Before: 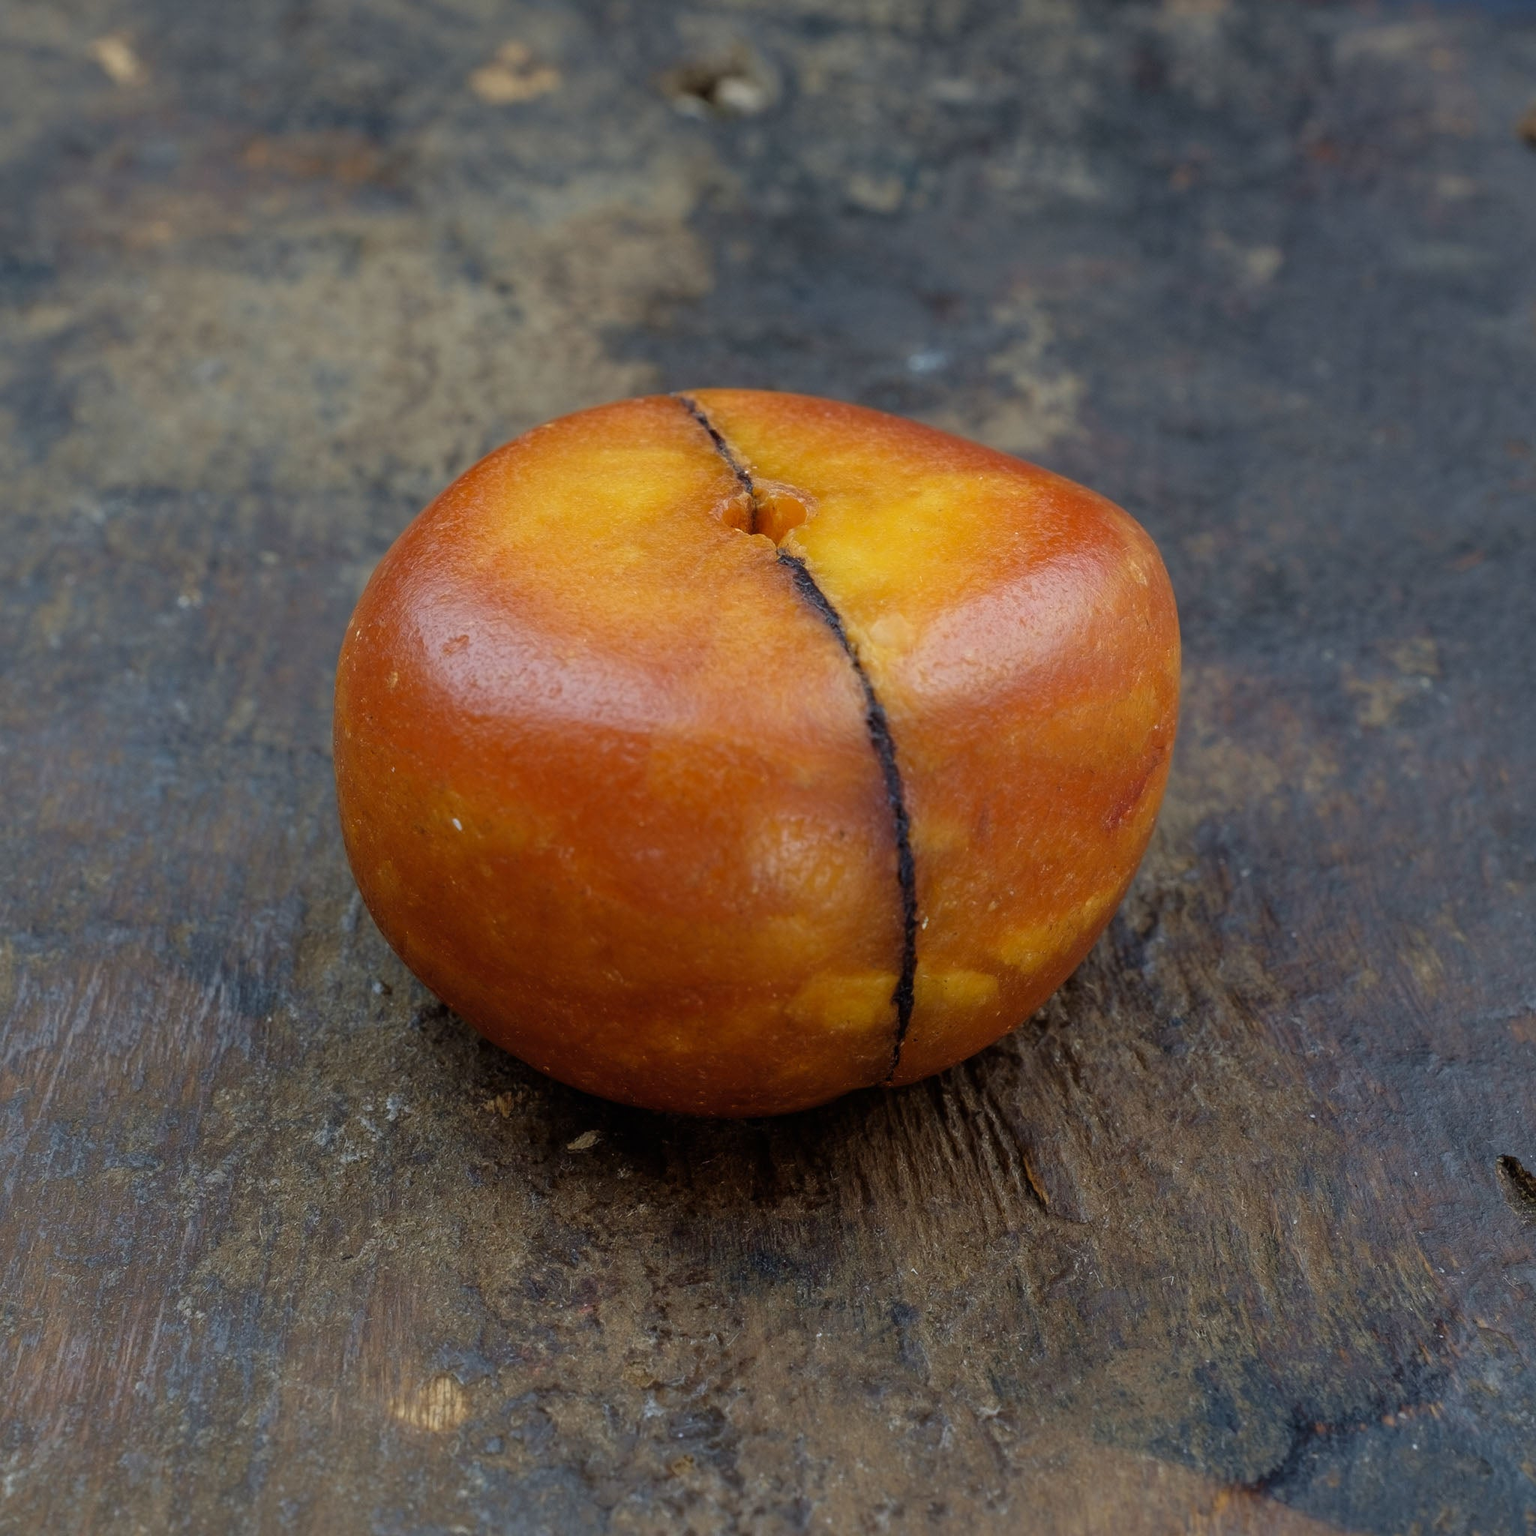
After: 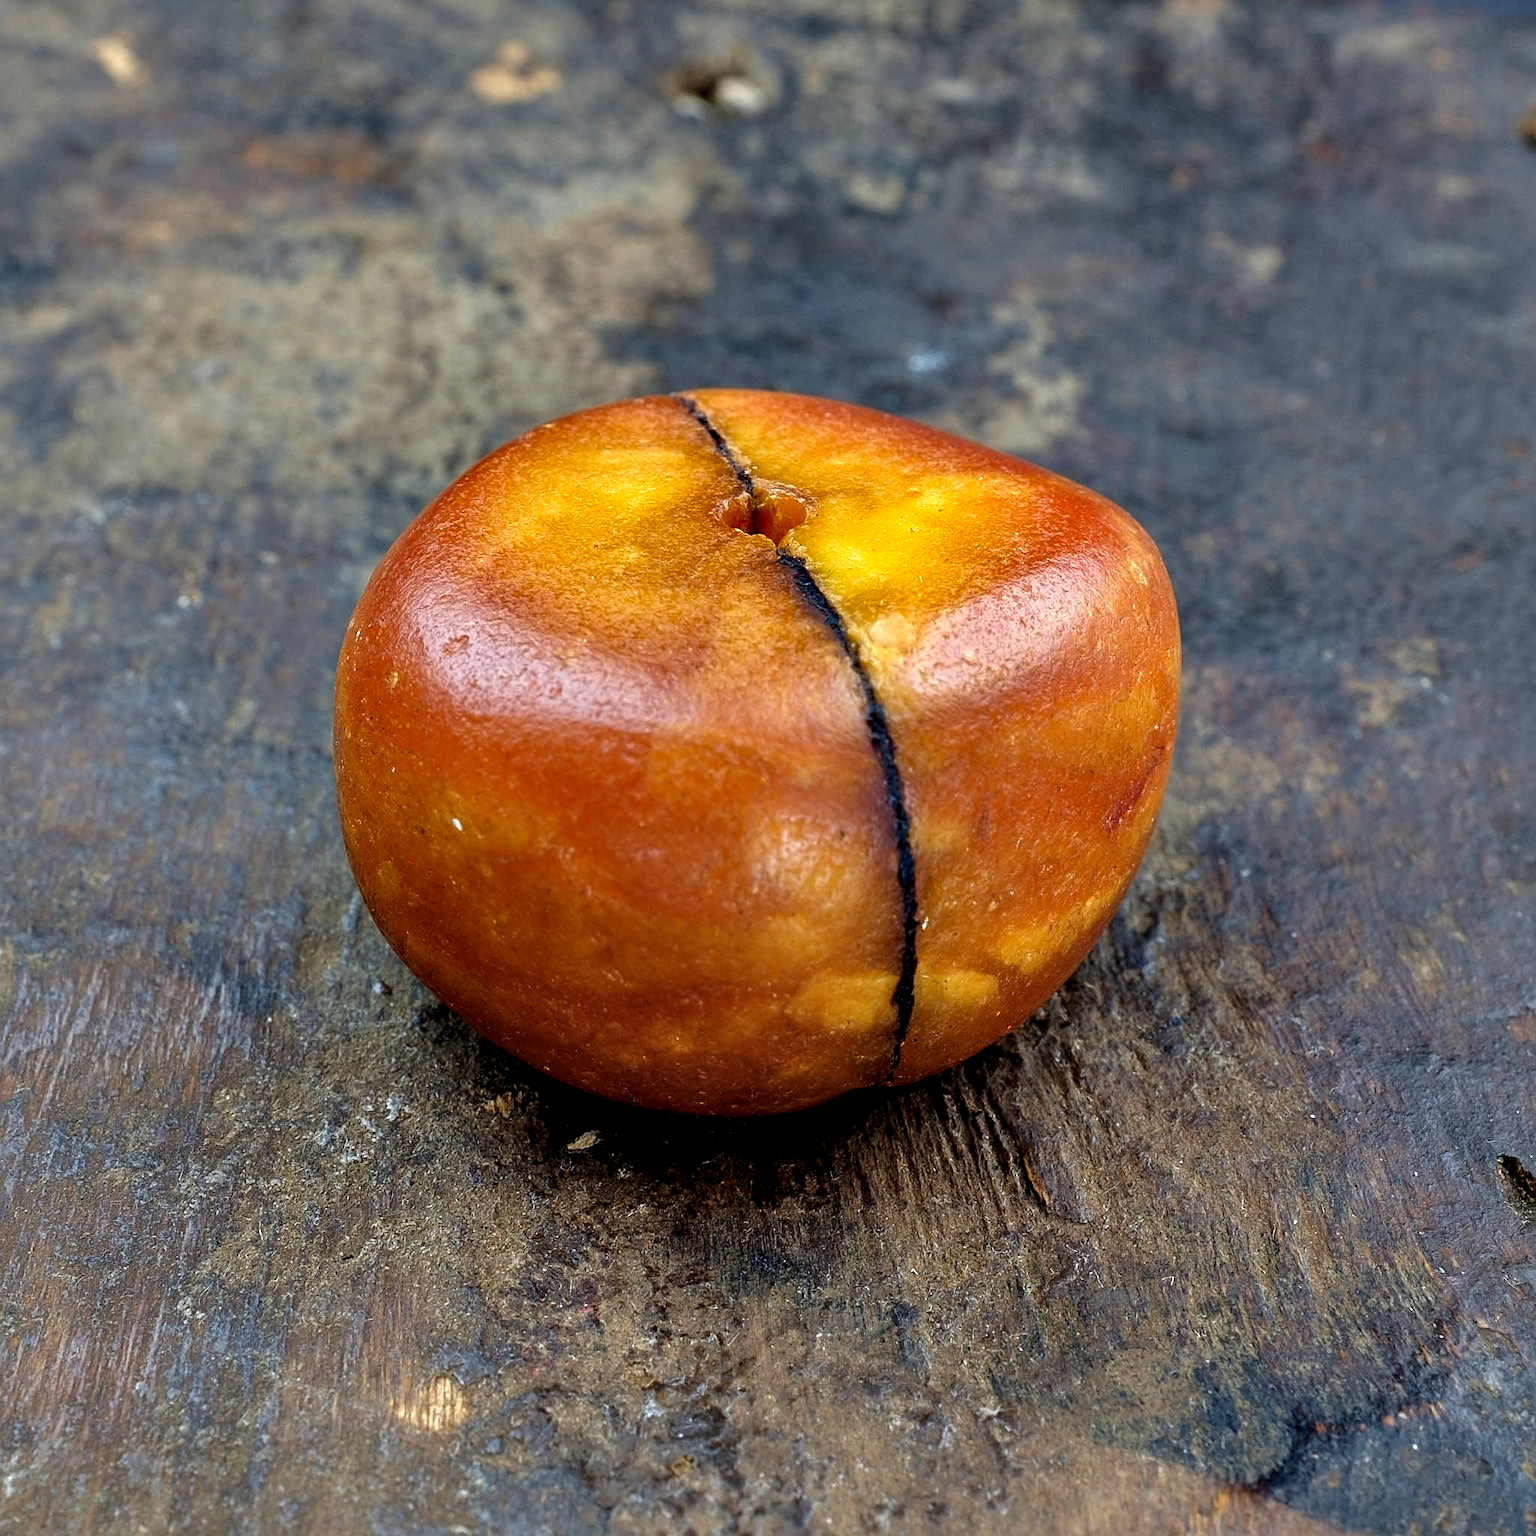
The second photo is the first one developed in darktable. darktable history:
contrast equalizer: octaves 7, y [[0.6 ×6], [0.55 ×6], [0 ×6], [0 ×6], [0 ×6]]
sharpen: on, module defaults
shadows and highlights: shadows 24.17, highlights -77.66, soften with gaussian
exposure: exposure 0.504 EV, compensate highlight preservation false
